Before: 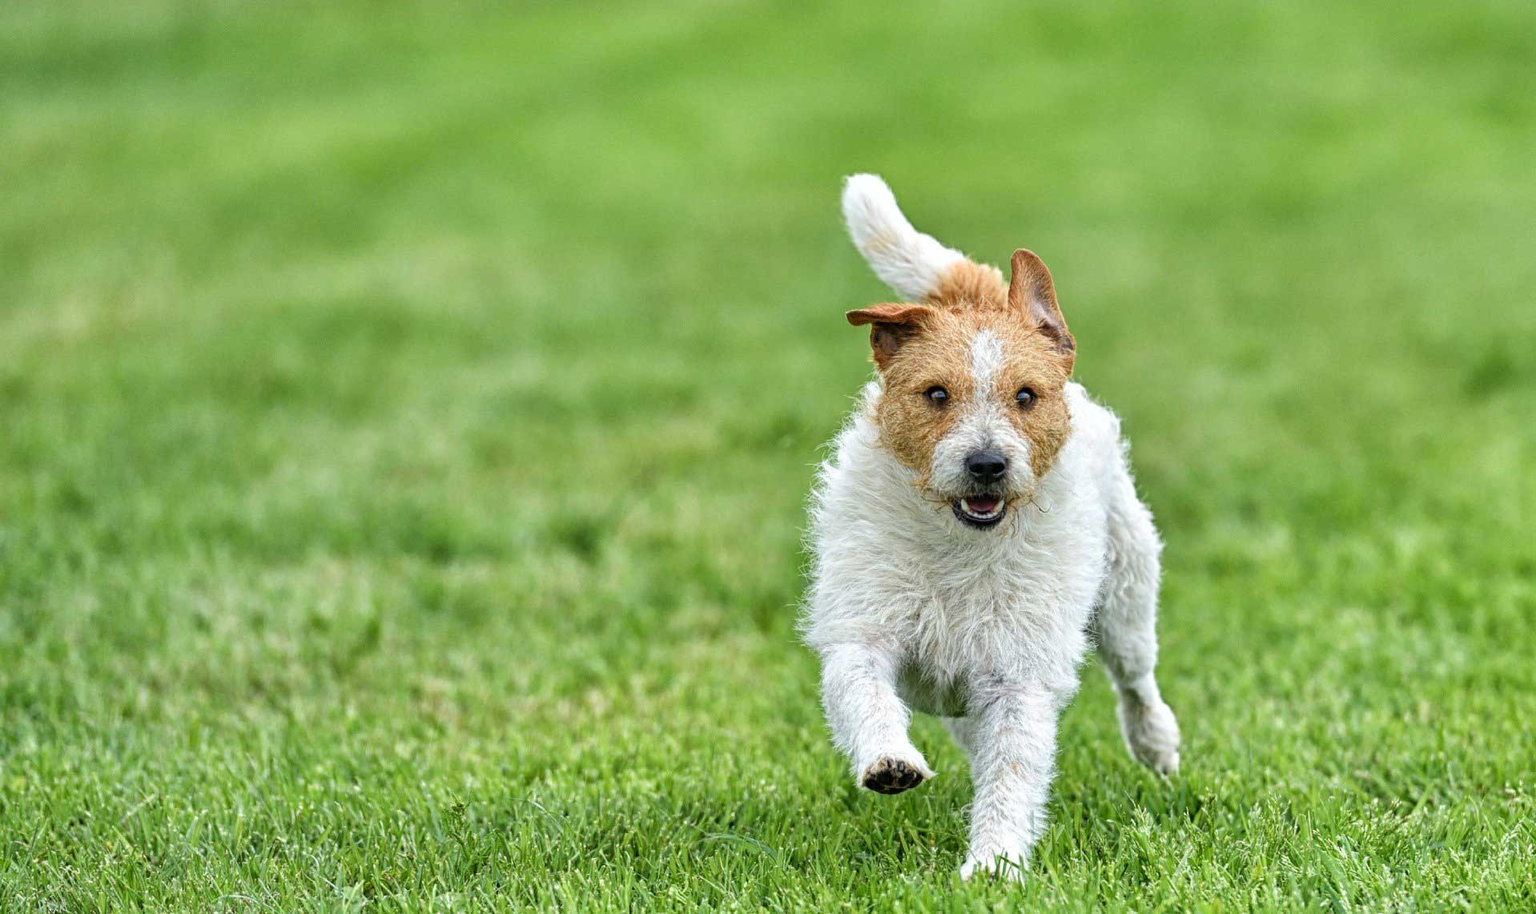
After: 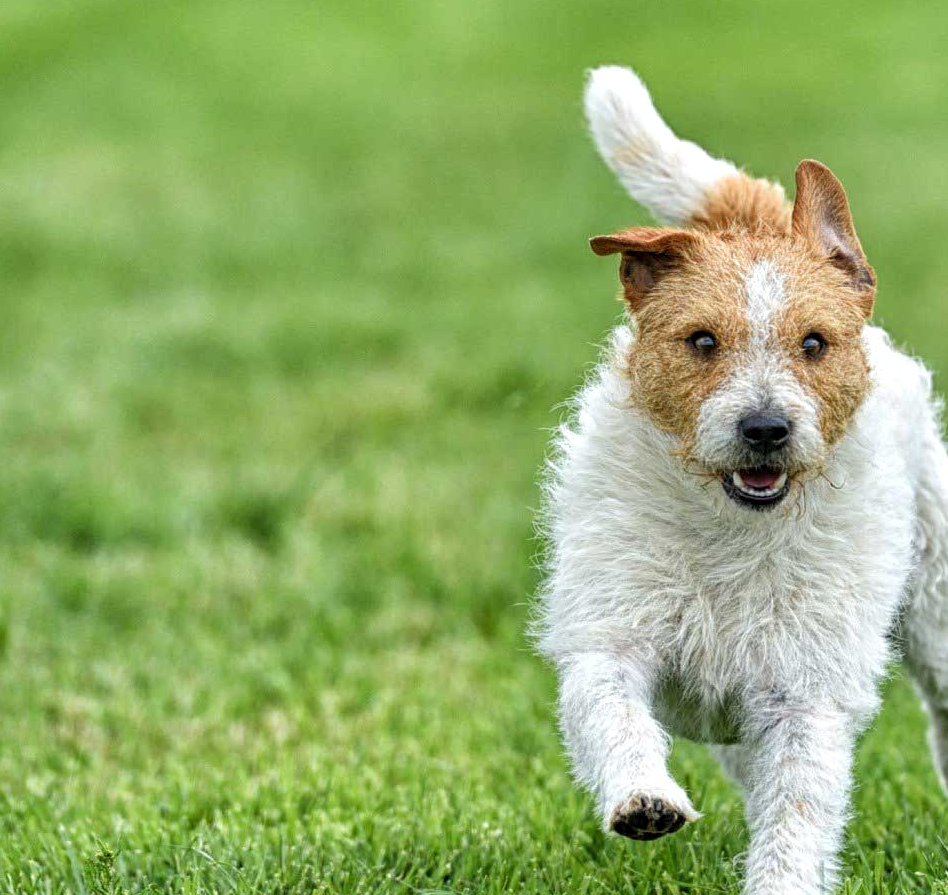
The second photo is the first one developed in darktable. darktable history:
local contrast: highlights 100%, shadows 100%, detail 120%, midtone range 0.2
rgb levels: preserve colors max RGB
crop and rotate: angle 0.02°, left 24.353%, top 13.219%, right 26.156%, bottom 8.224%
